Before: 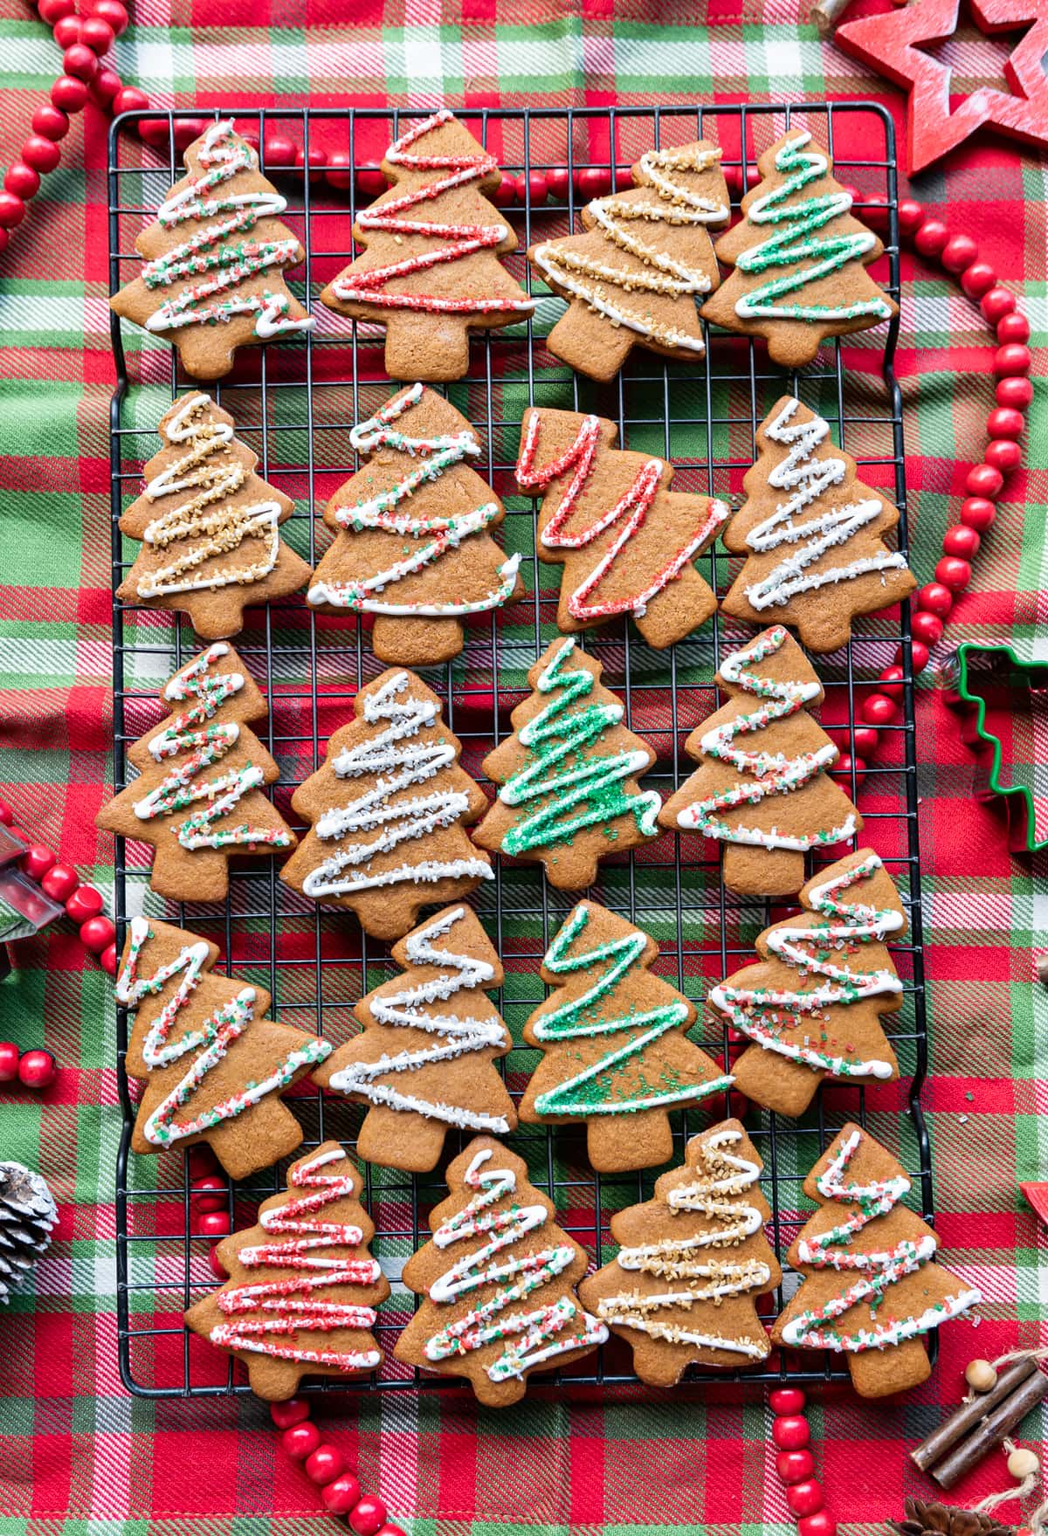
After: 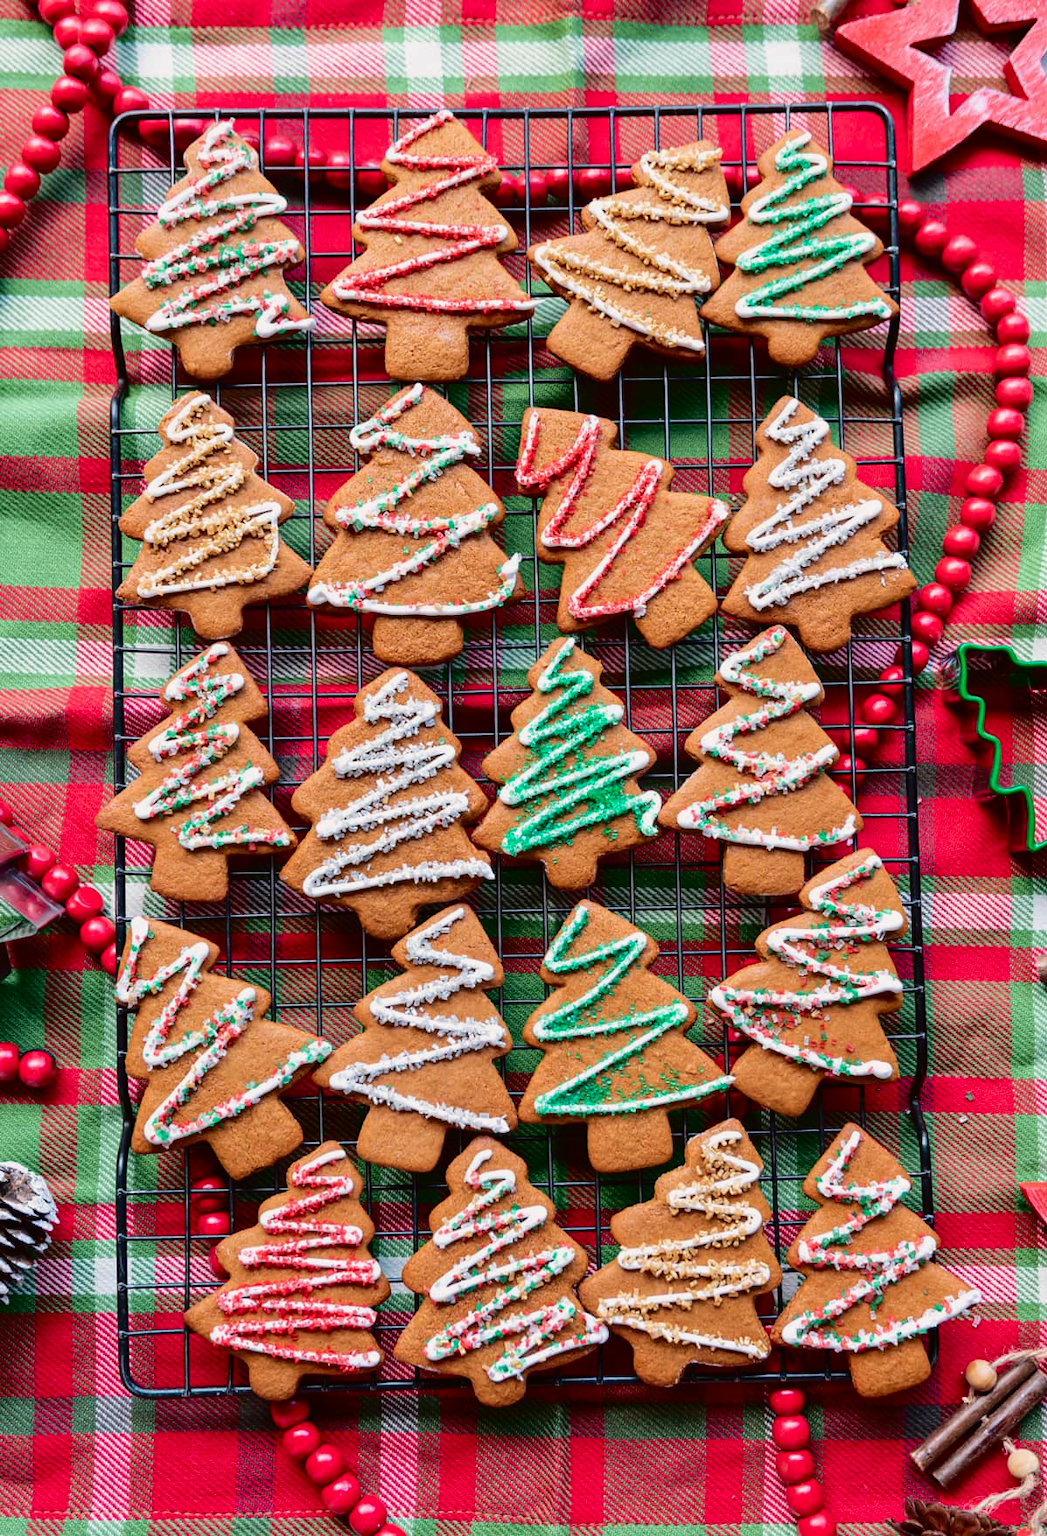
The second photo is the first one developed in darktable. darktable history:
tone curve: curves: ch0 [(0, 0.013) (0.175, 0.11) (0.337, 0.304) (0.498, 0.485) (0.78, 0.742) (0.993, 0.954)]; ch1 [(0, 0) (0.294, 0.184) (0.359, 0.34) (0.362, 0.35) (0.43, 0.41) (0.469, 0.463) (0.495, 0.502) (0.54, 0.563) (0.612, 0.641) (1, 1)]; ch2 [(0, 0) (0.44, 0.437) (0.495, 0.502) (0.524, 0.534) (0.557, 0.56) (0.634, 0.654) (0.728, 0.722) (1, 1)], color space Lab, independent channels, preserve colors none
